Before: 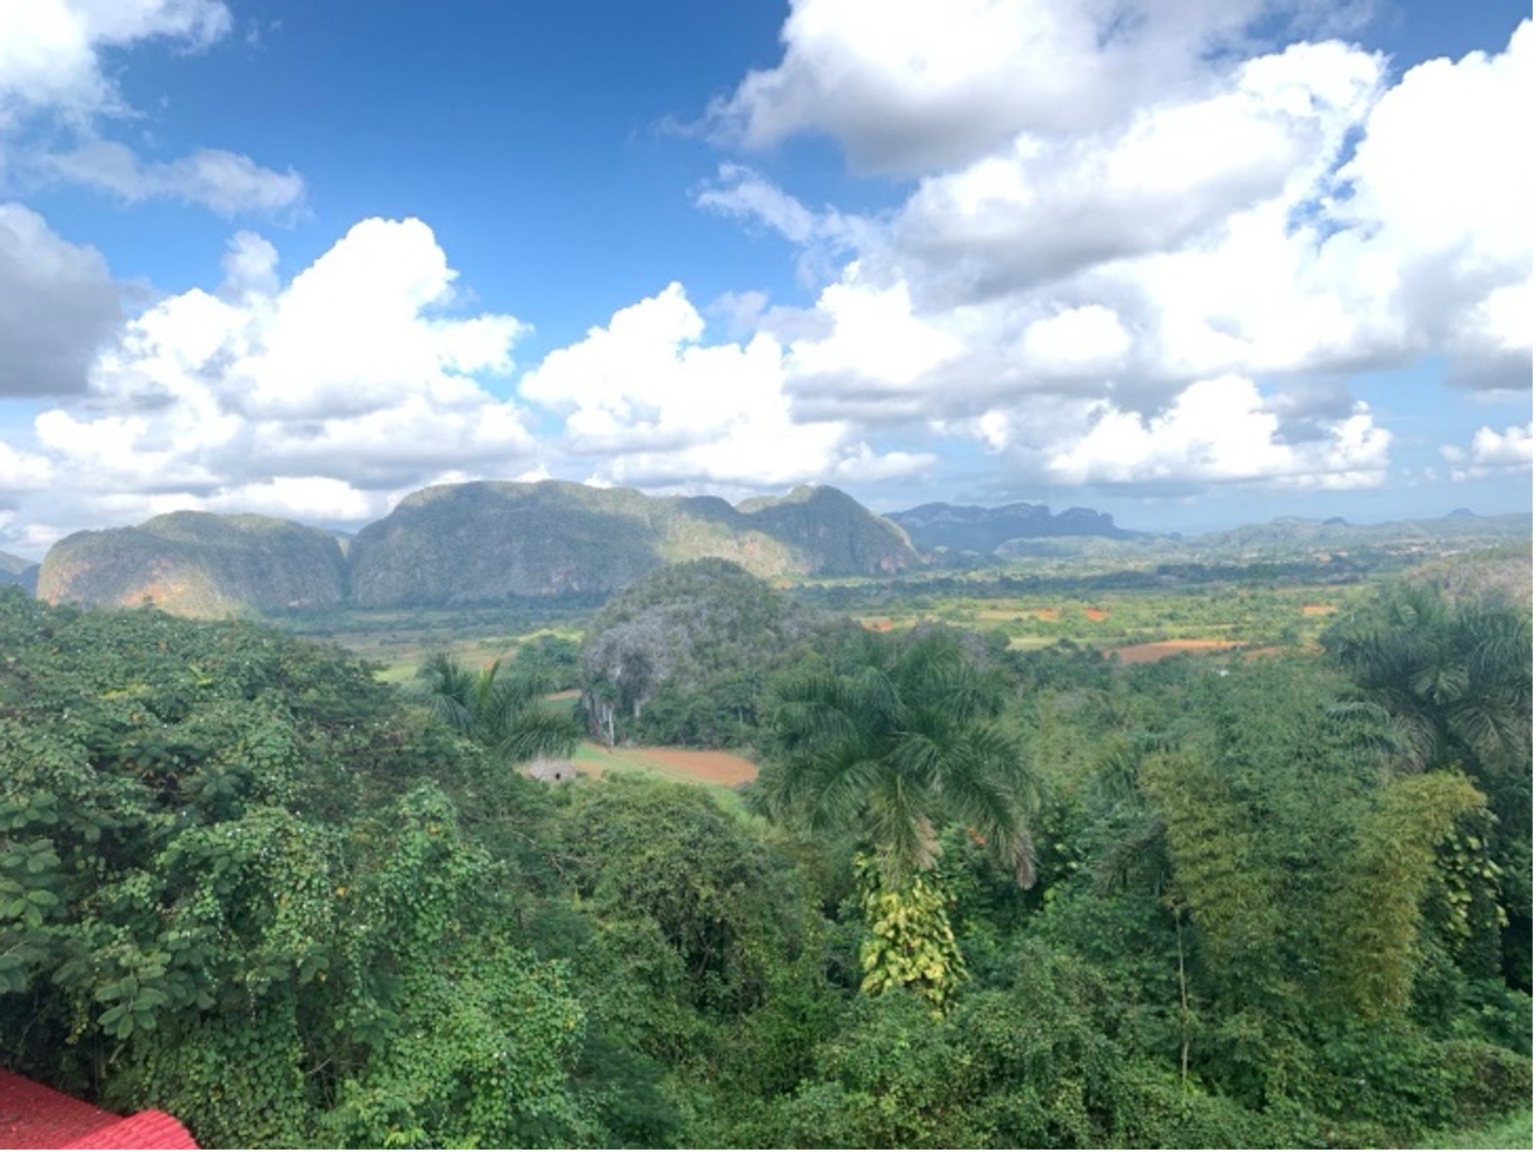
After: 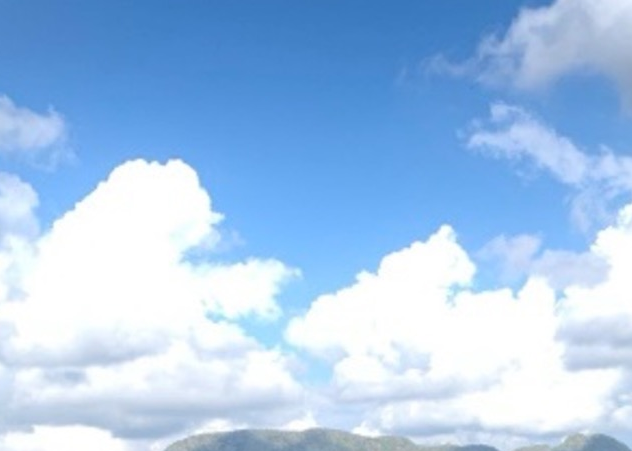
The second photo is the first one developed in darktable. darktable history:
crop: left 15.702%, top 5.422%, right 44.173%, bottom 56.399%
